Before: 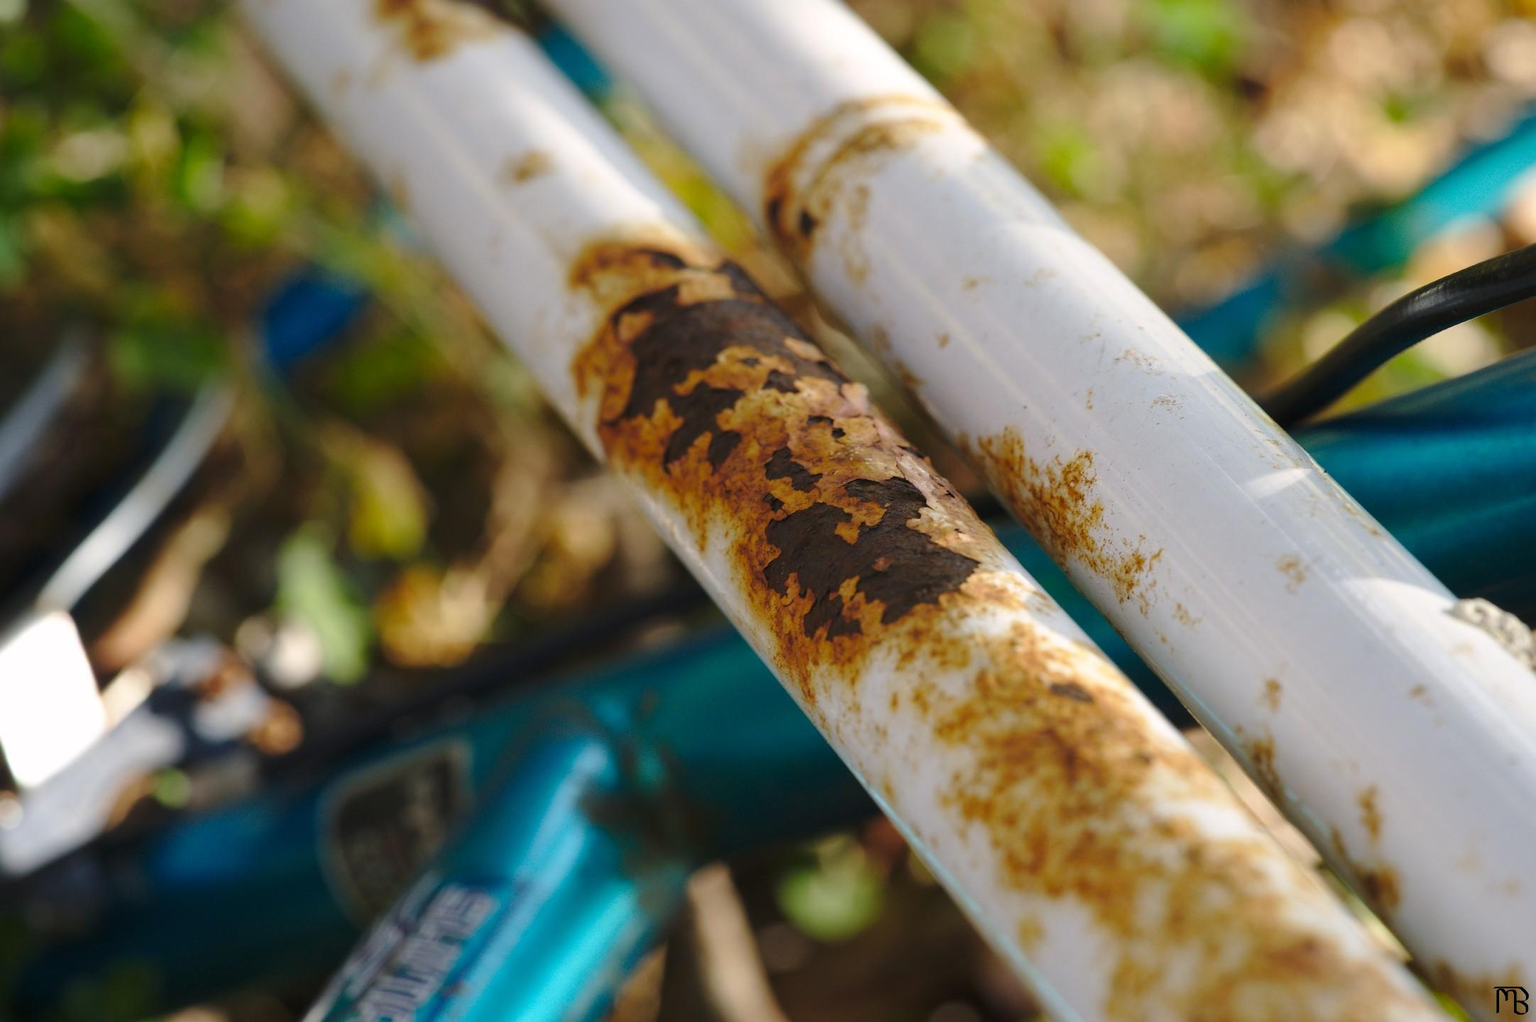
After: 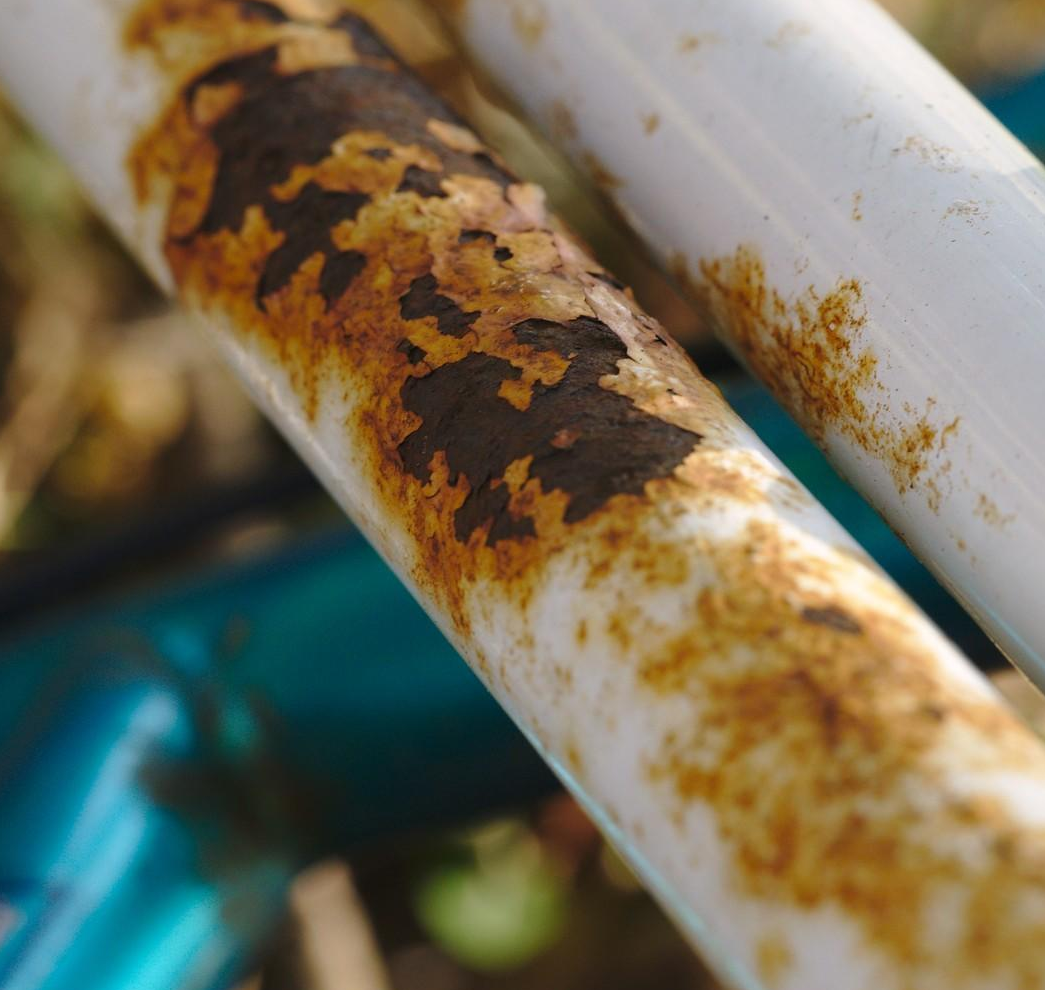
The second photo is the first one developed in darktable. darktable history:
crop: left 31.364%, top 24.741%, right 20.34%, bottom 6.498%
